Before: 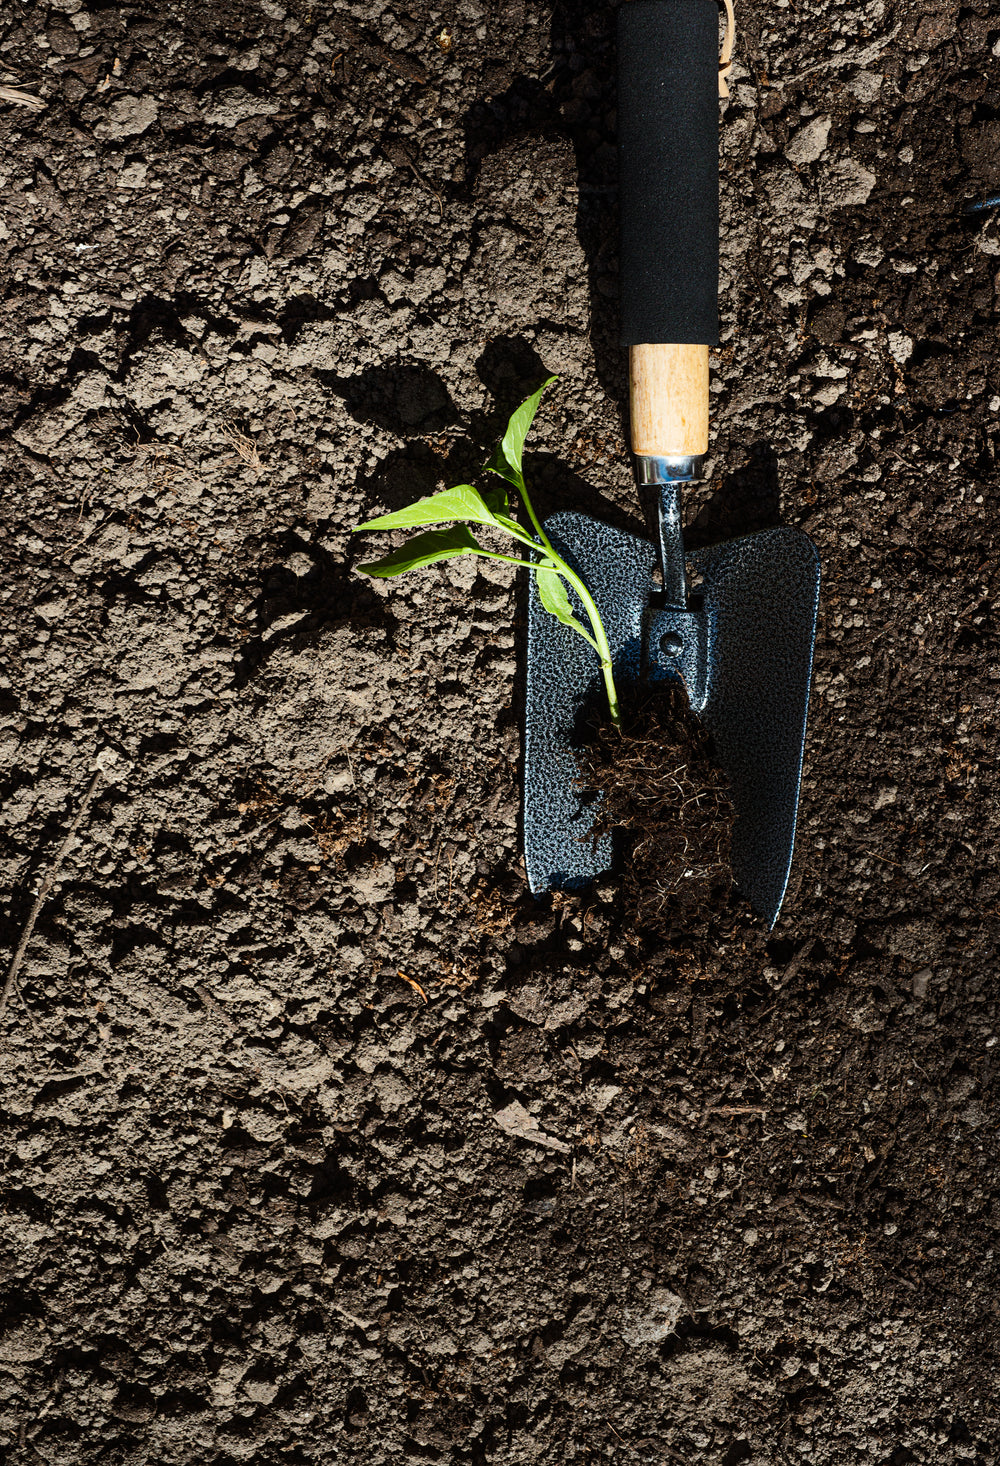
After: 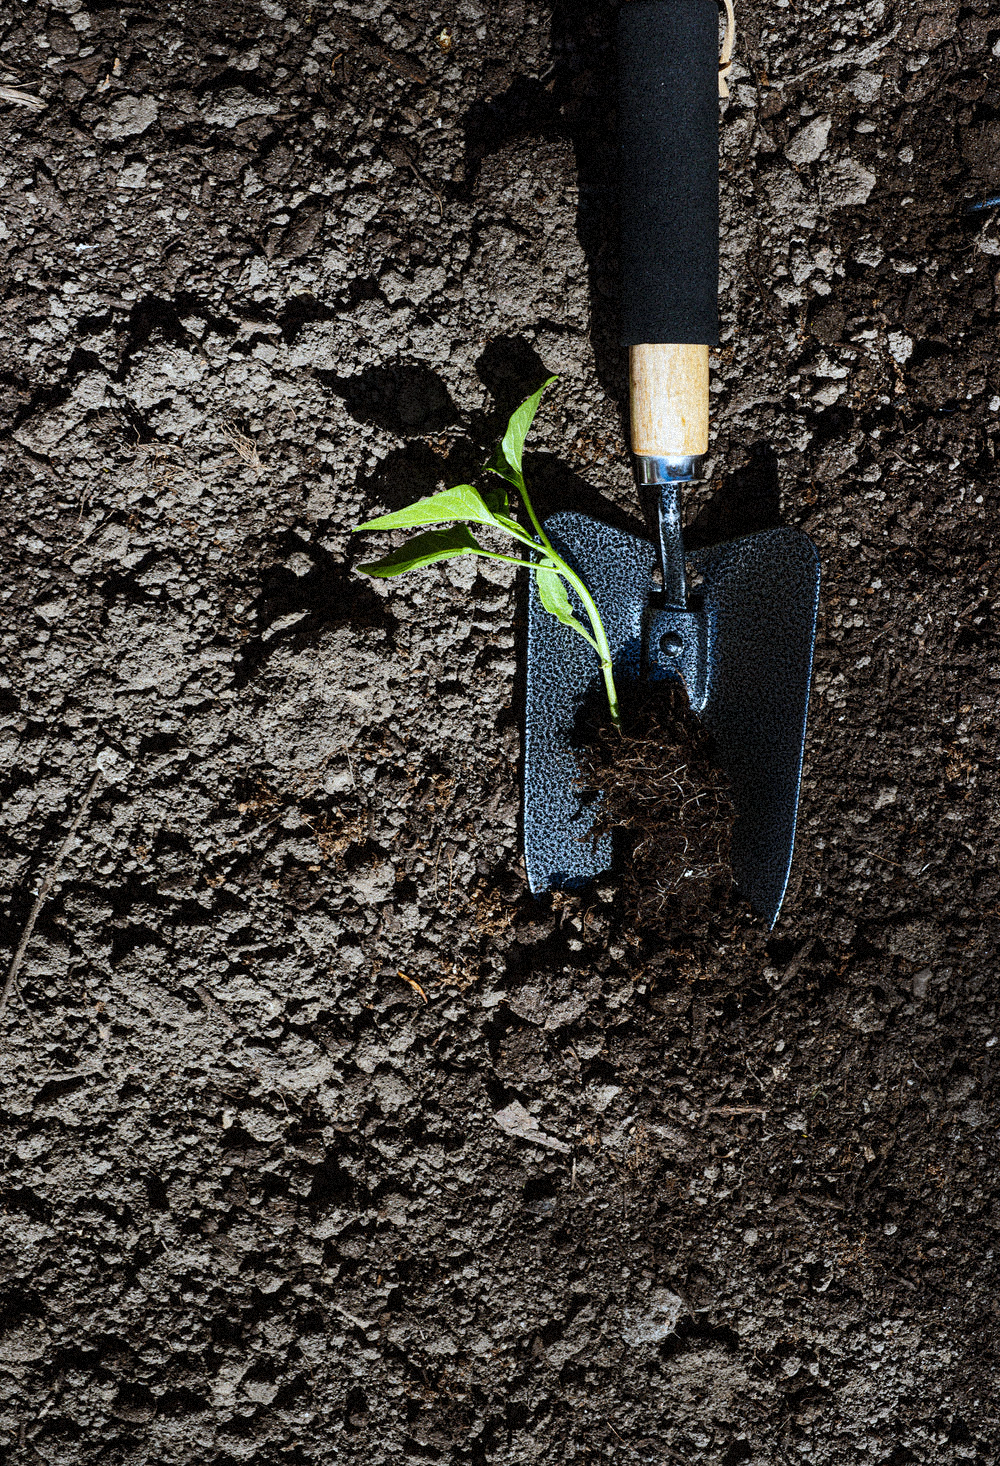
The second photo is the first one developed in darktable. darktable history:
local contrast: highlights 100%, shadows 100%, detail 120%, midtone range 0.2
white balance: red 0.931, blue 1.11
grain: coarseness 9.38 ISO, strength 34.99%, mid-tones bias 0%
